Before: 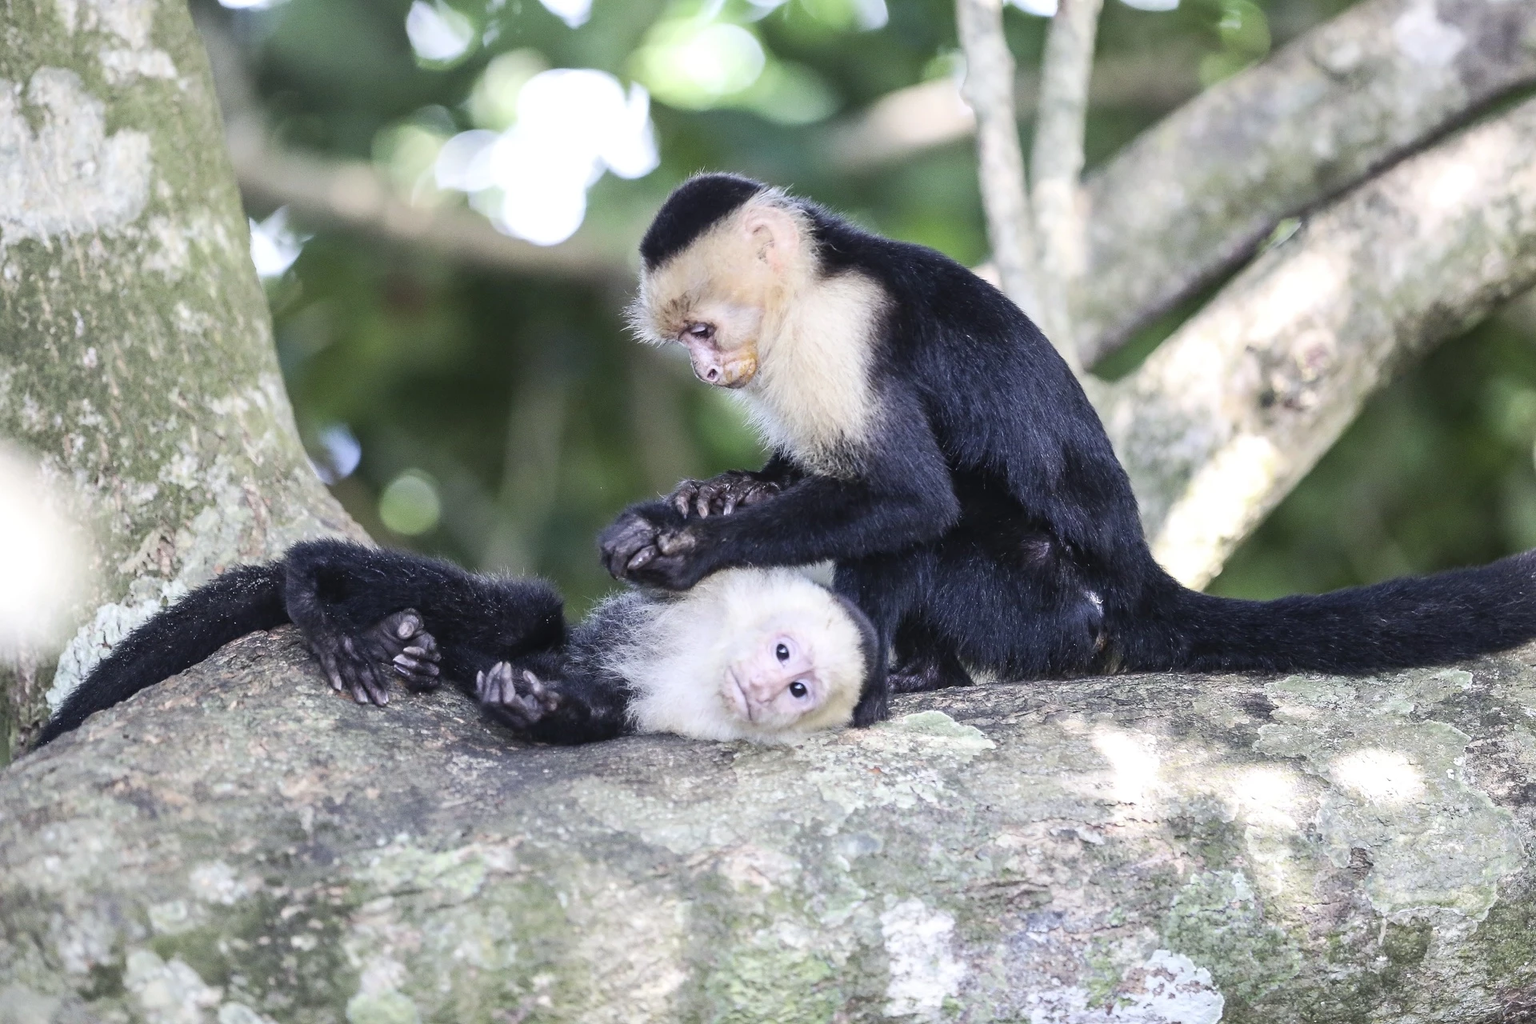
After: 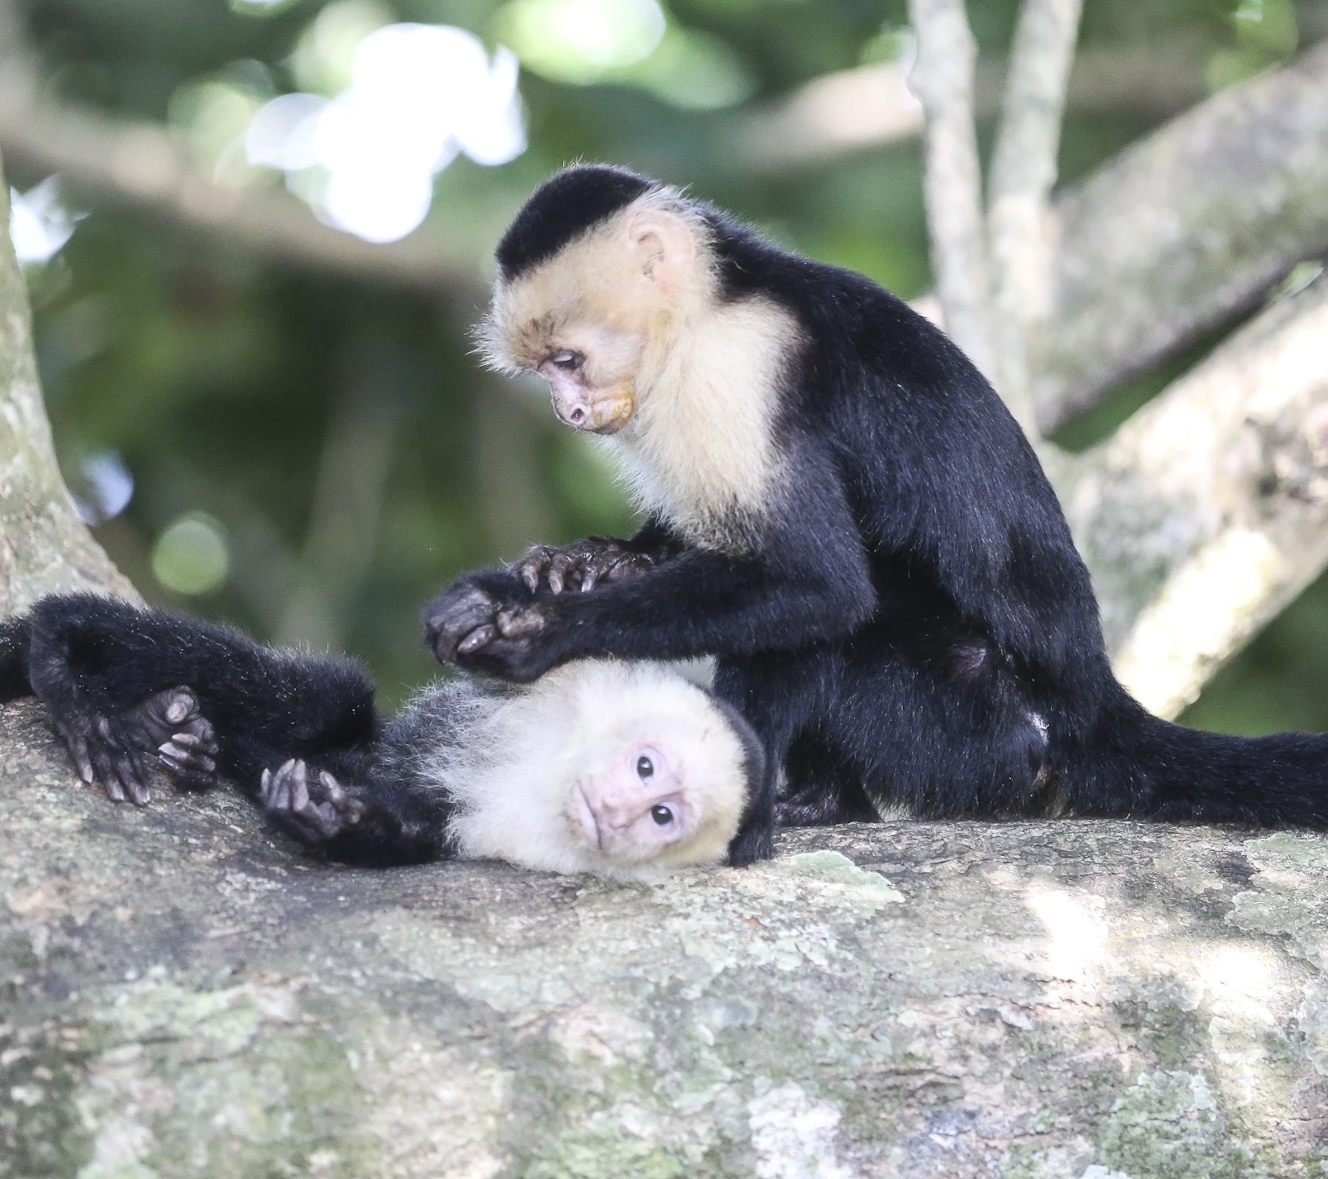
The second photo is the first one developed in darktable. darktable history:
crop and rotate: angle -3.27°, left 14.041%, top 0.023%, right 10.967%, bottom 0.086%
haze removal: strength -0.09, distance 0.351, compatibility mode true, adaptive false
